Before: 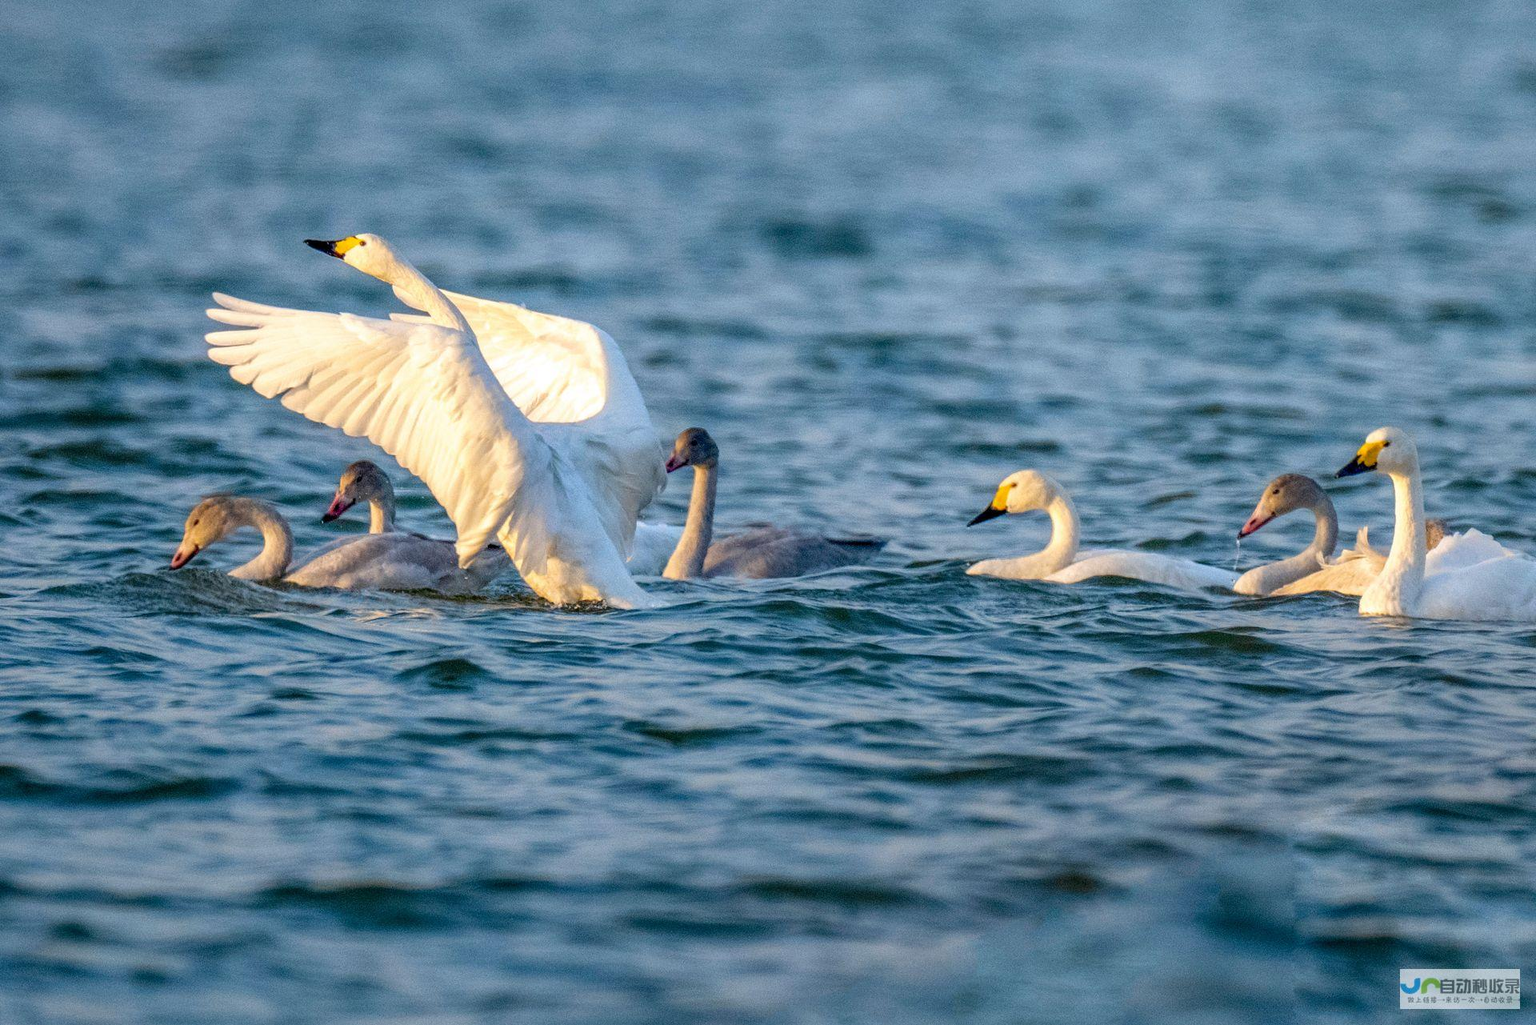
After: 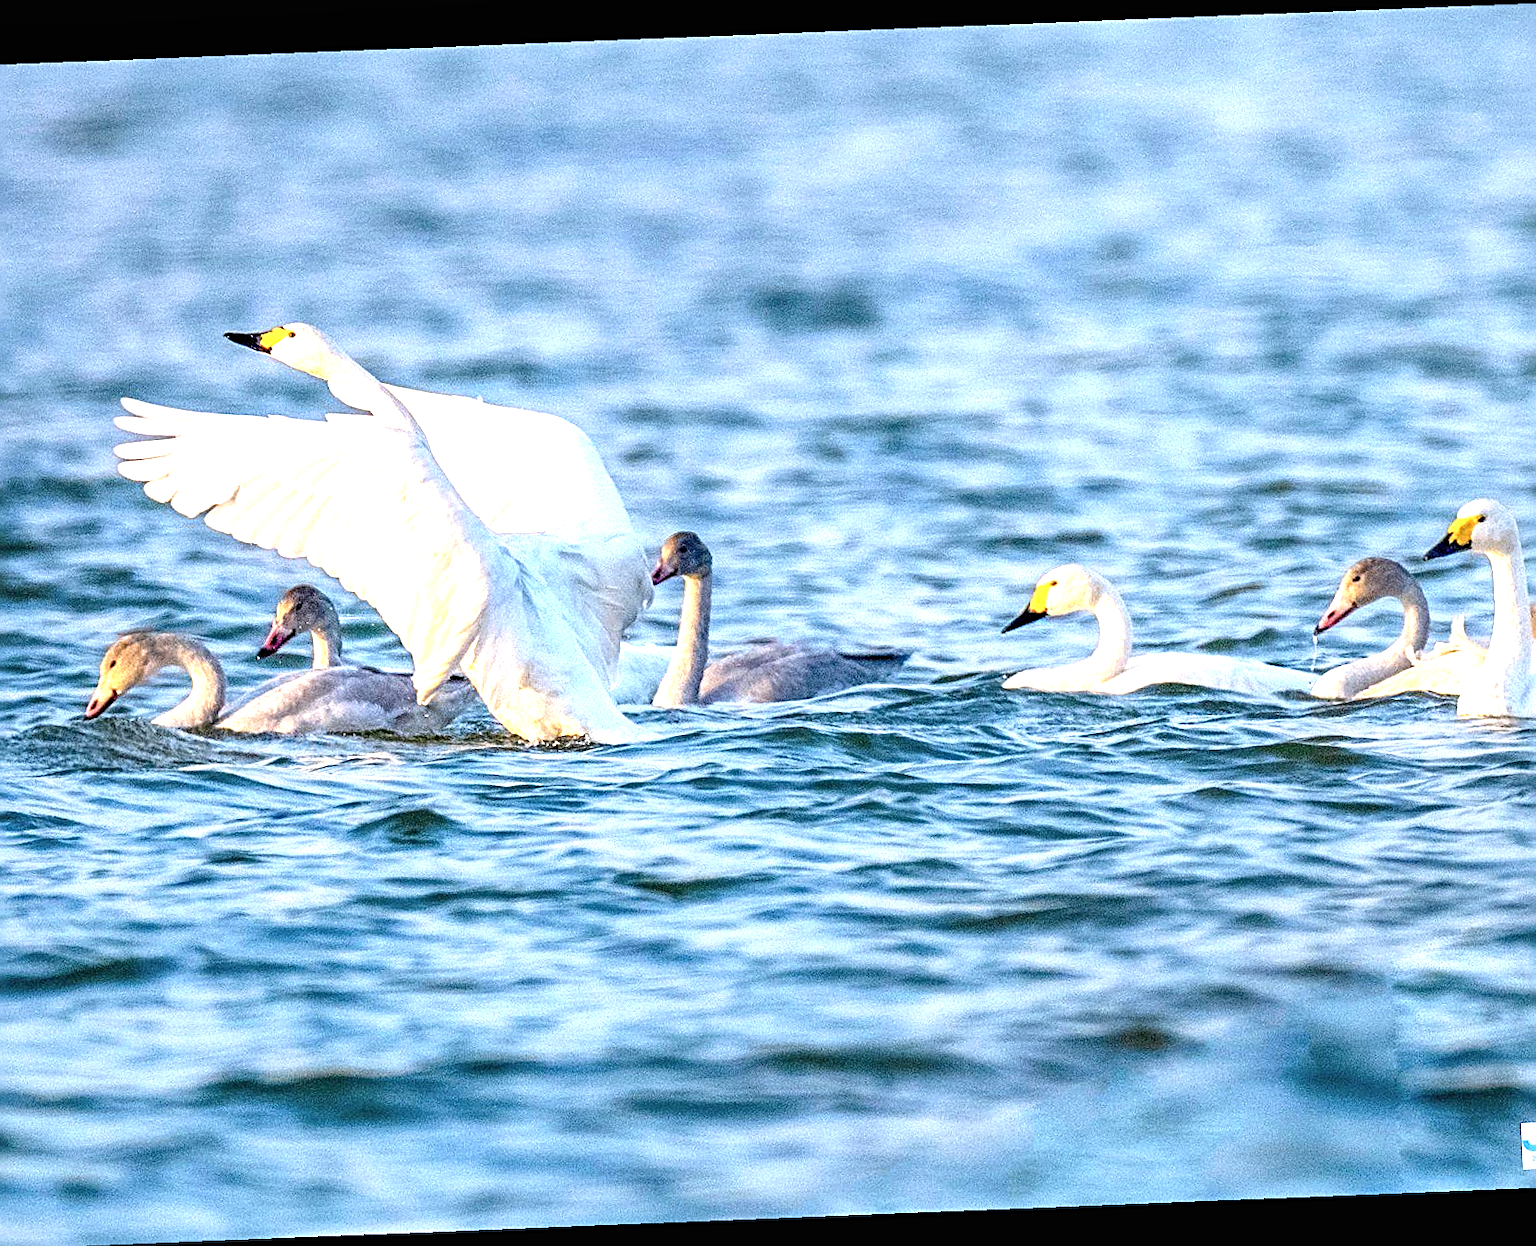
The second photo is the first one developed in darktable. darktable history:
crop: left 7.598%, right 7.873%
sharpen: radius 2.531, amount 0.628
white balance: red 0.967, blue 1.049
graduated density: density 0.38 EV, hardness 21%, rotation -6.11°, saturation 32%
shadows and highlights: radius 110.86, shadows 51.09, white point adjustment 9.16, highlights -4.17, highlights color adjustment 32.2%, soften with gaussian
rotate and perspective: rotation -2.29°, automatic cropping off
exposure: black level correction 0, exposure 1.198 EV, compensate exposure bias true, compensate highlight preservation false
